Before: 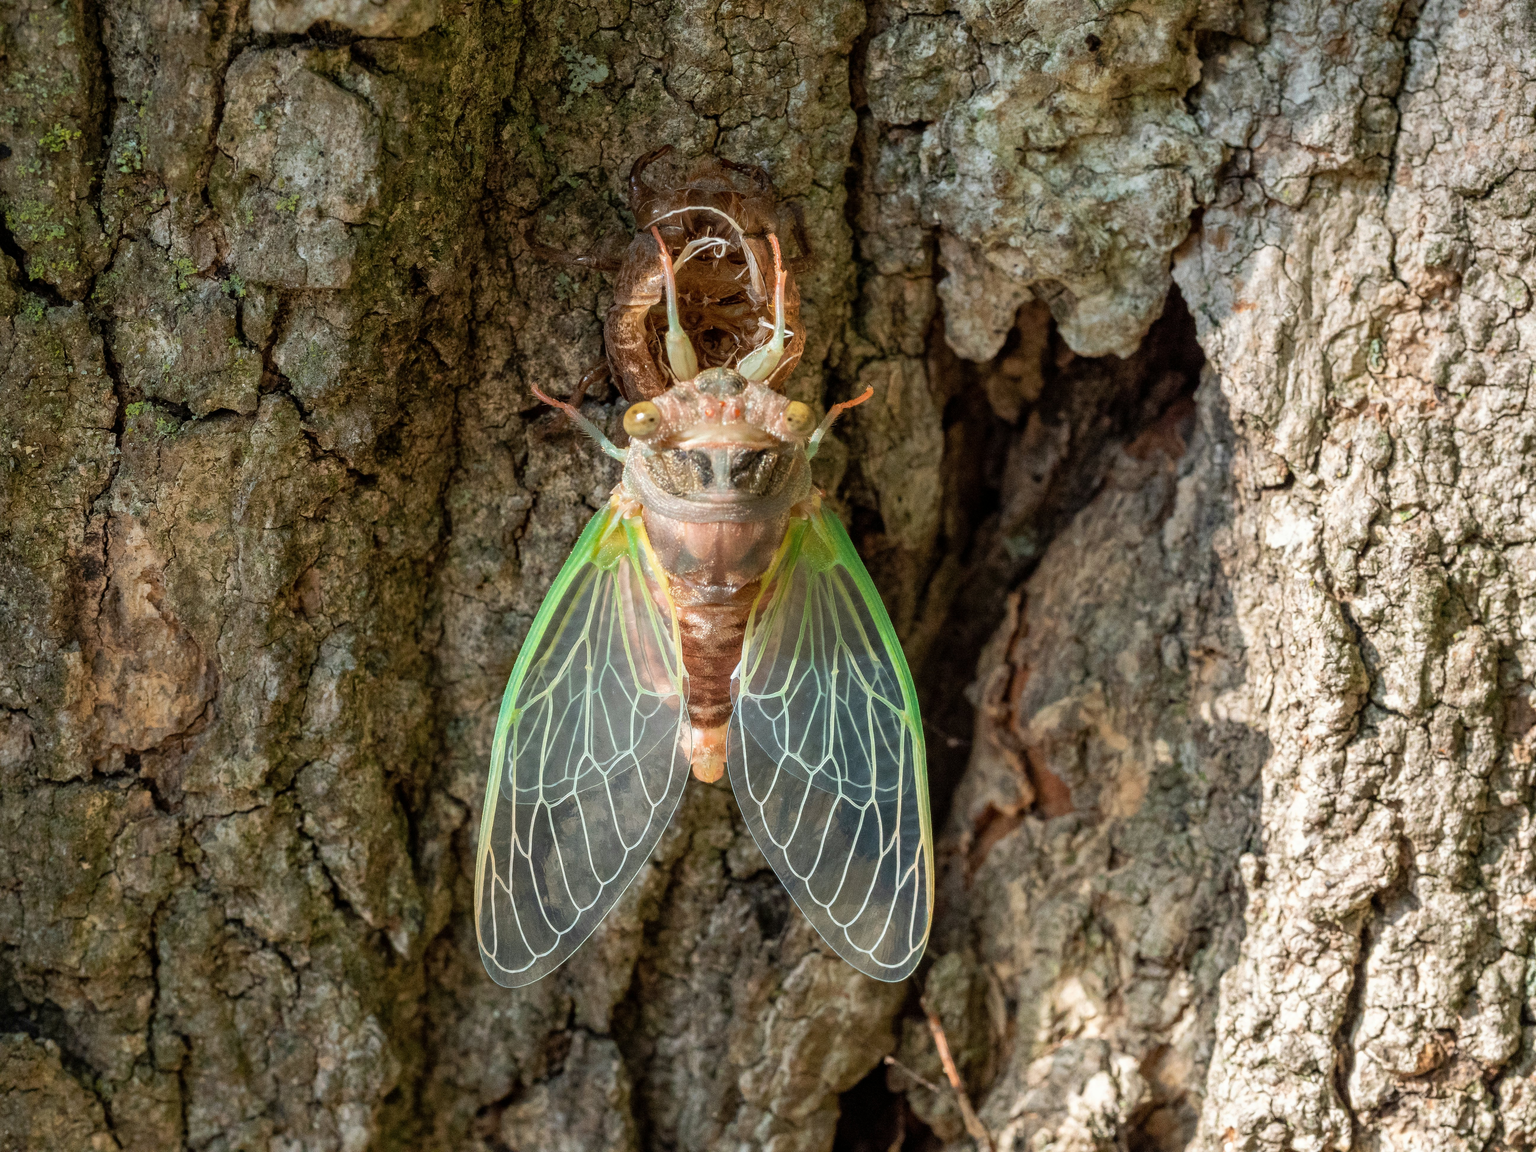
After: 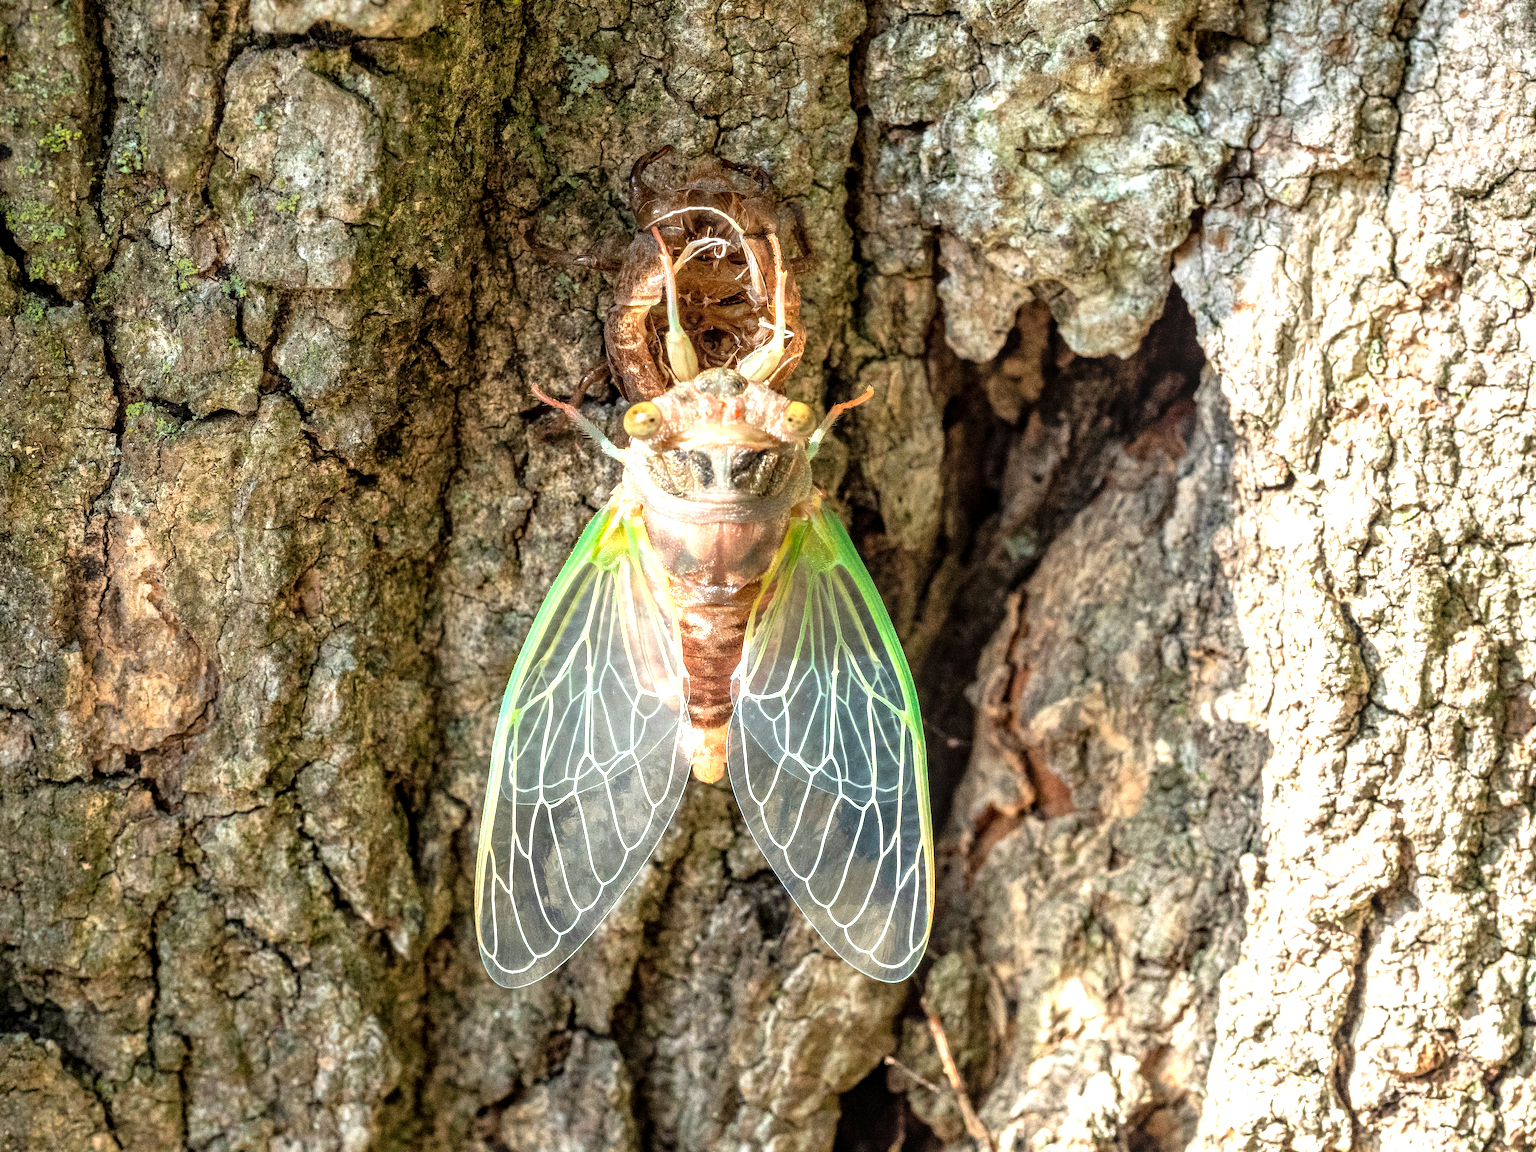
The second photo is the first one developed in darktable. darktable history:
local contrast: on, module defaults
levels: levels [0, 0.374, 0.749]
